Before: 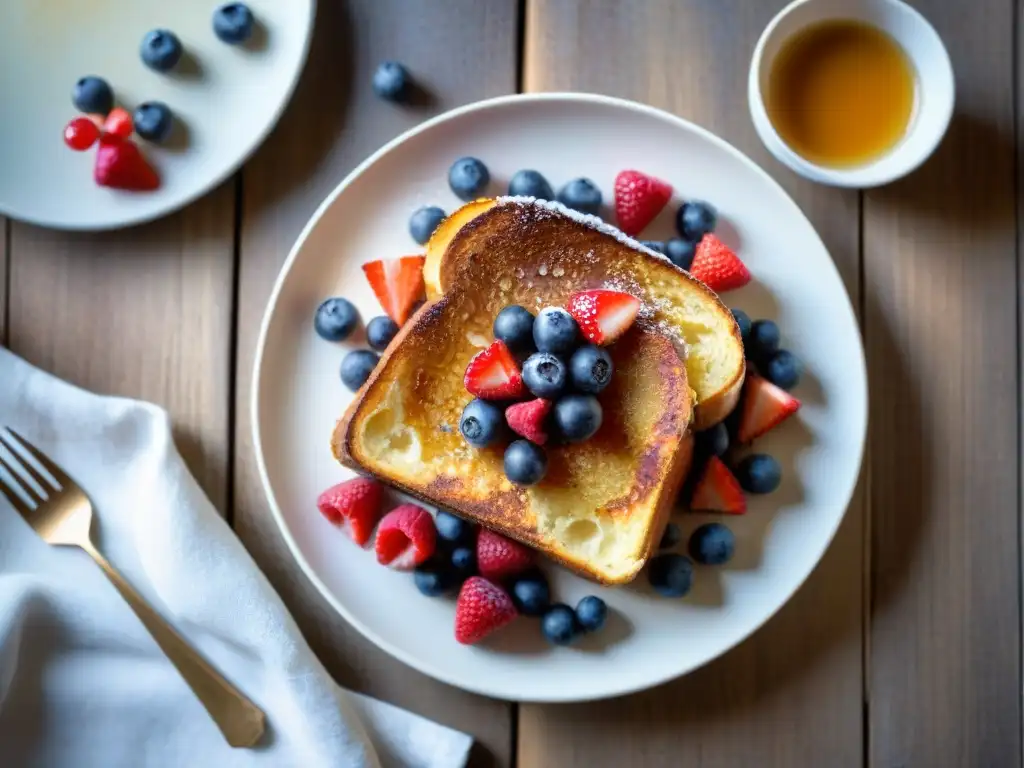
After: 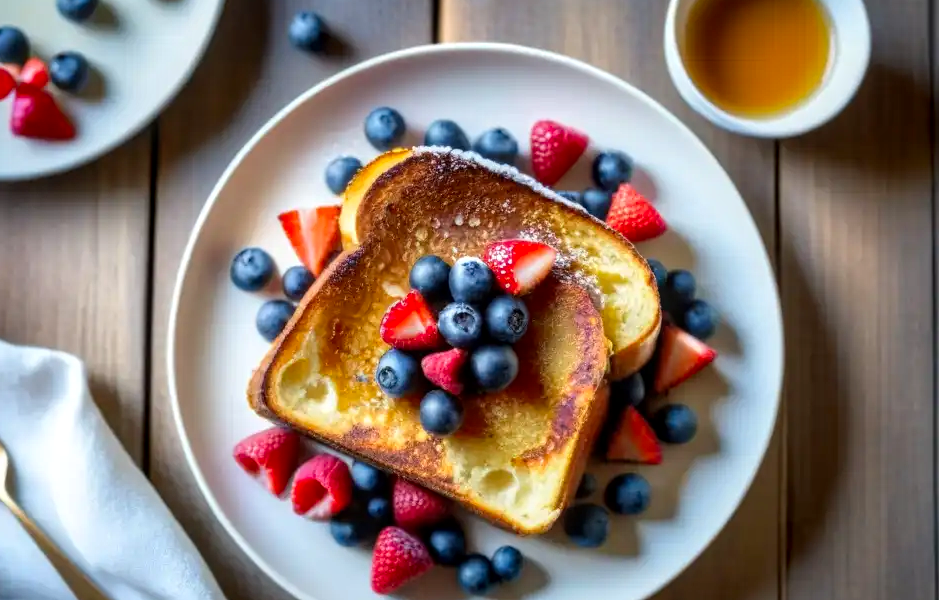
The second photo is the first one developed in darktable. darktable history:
local contrast: on, module defaults
crop: left 8.255%, top 6.53%, bottom 15.239%
contrast brightness saturation: contrast 0.035, saturation 0.16
